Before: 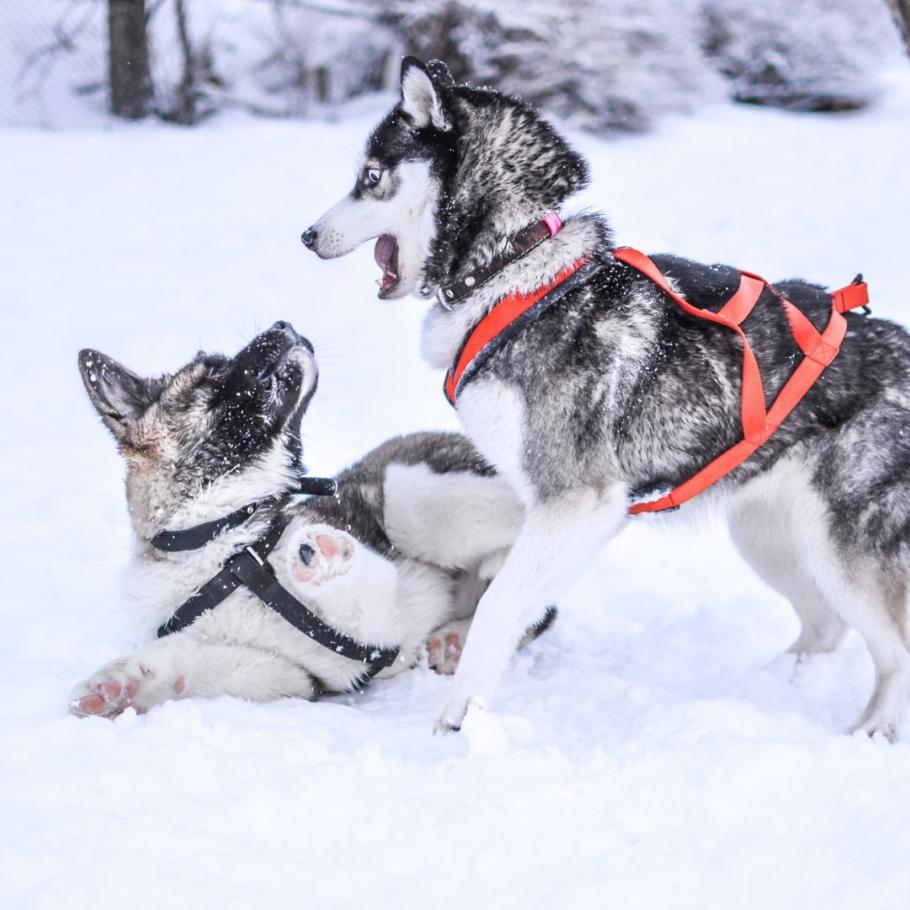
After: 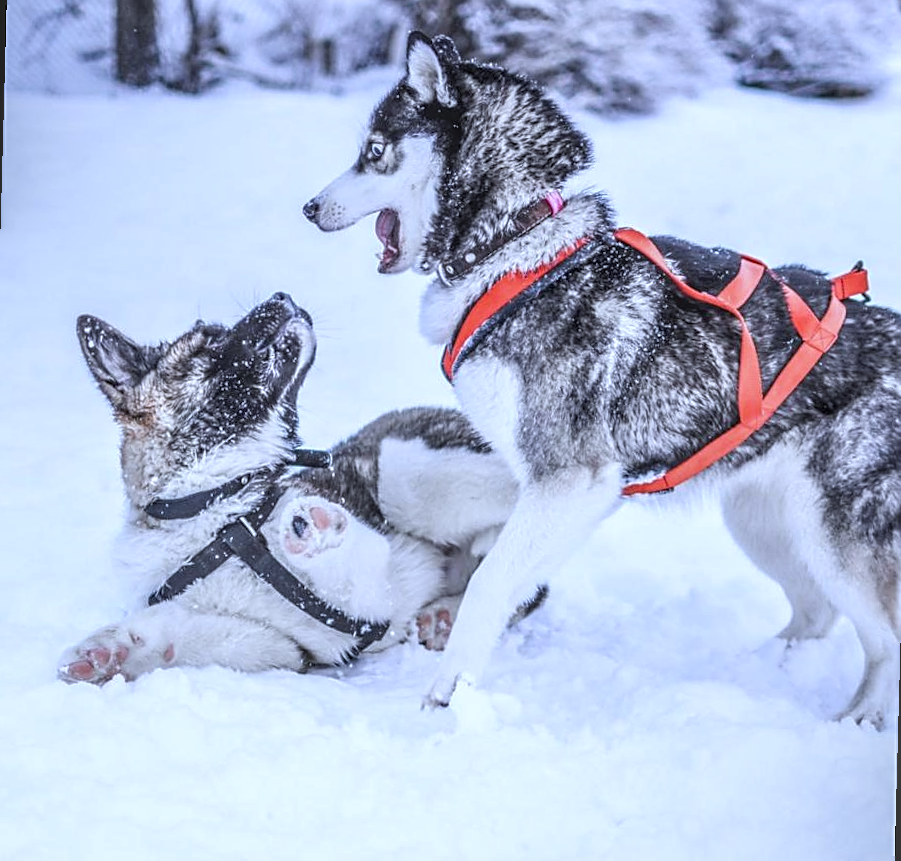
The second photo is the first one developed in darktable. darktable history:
rotate and perspective: rotation 1.57°, crop left 0.018, crop right 0.982, crop top 0.039, crop bottom 0.961
sharpen: on, module defaults
white balance: red 0.931, blue 1.11
local contrast: highlights 0%, shadows 0%, detail 133%
